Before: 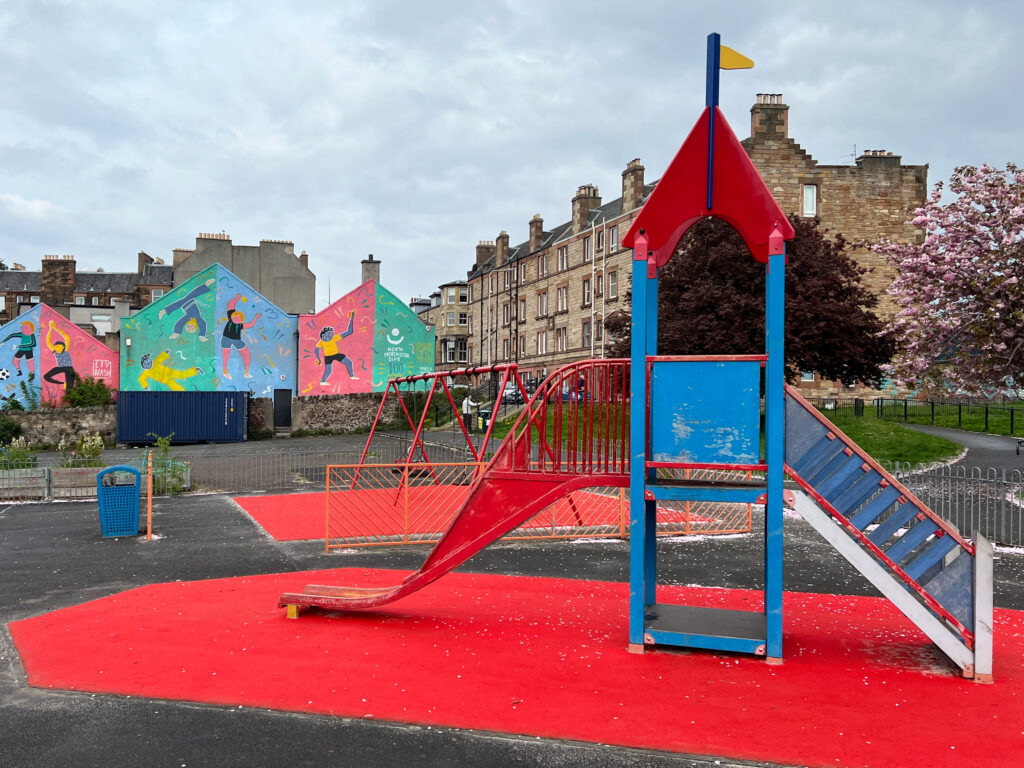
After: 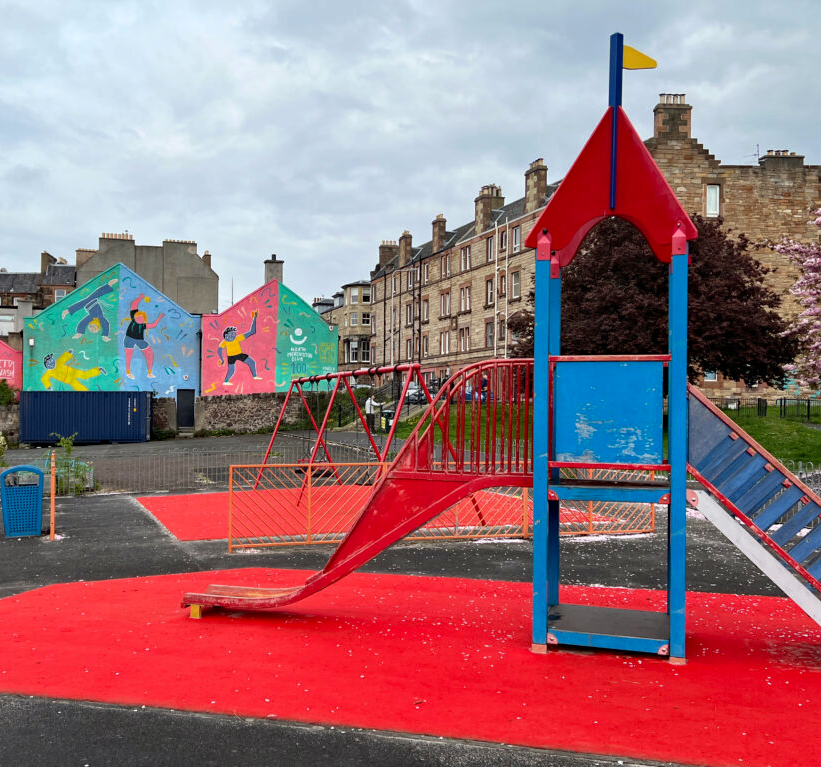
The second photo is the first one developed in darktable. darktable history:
crop and rotate: left 9.532%, right 10.269%
haze removal: compatibility mode true
